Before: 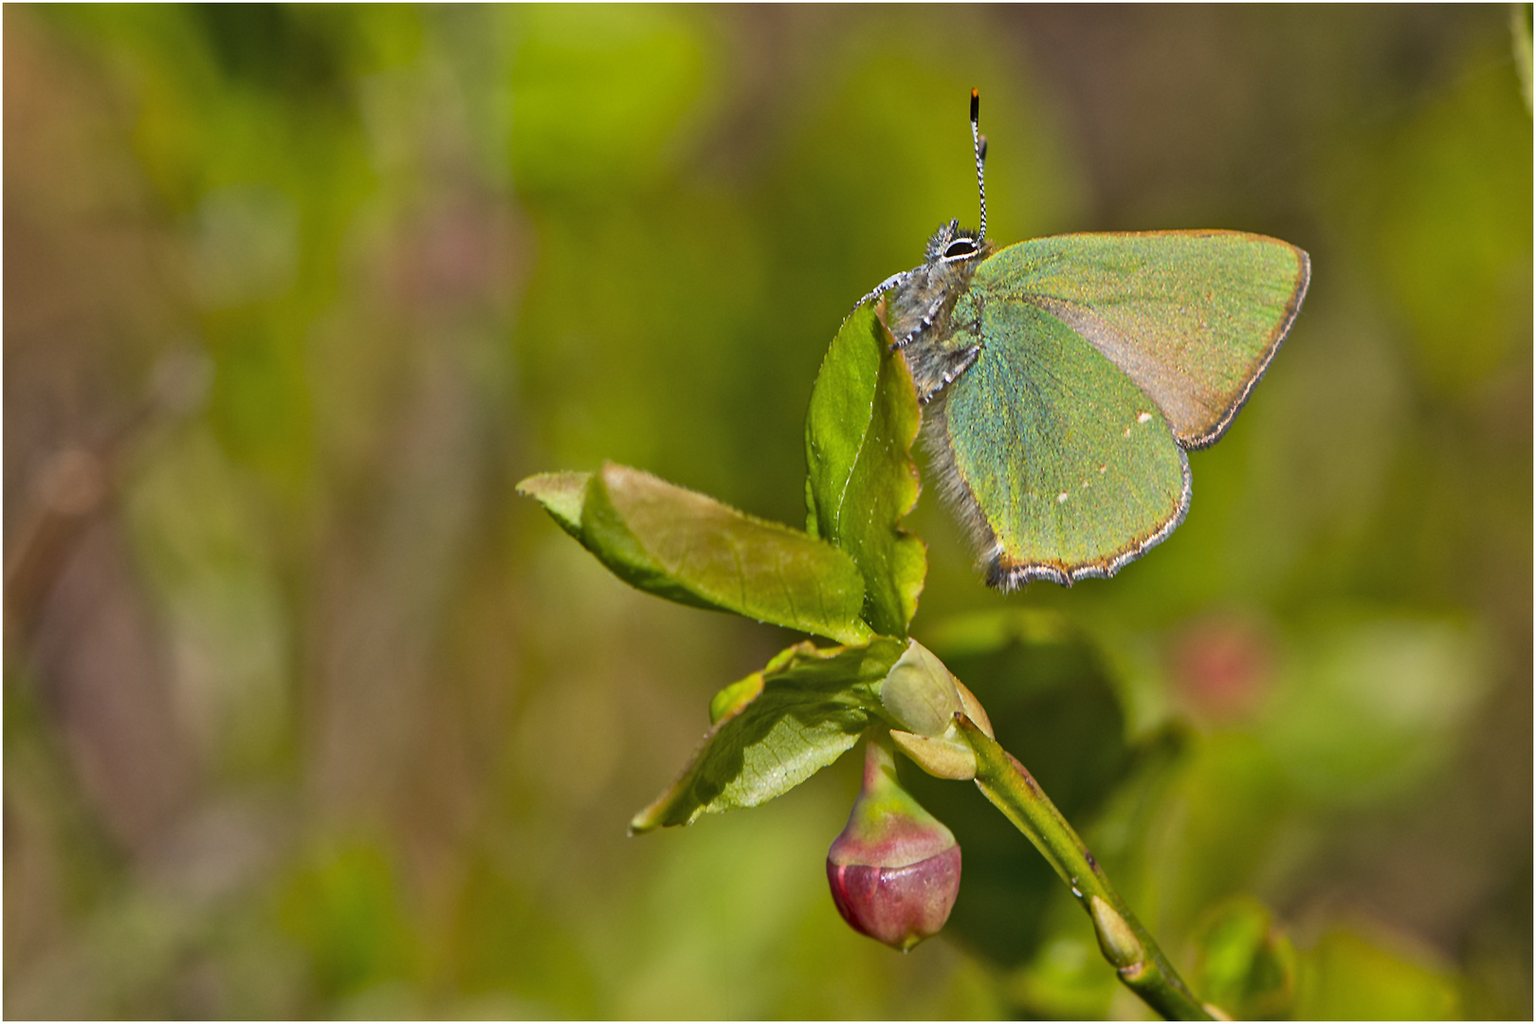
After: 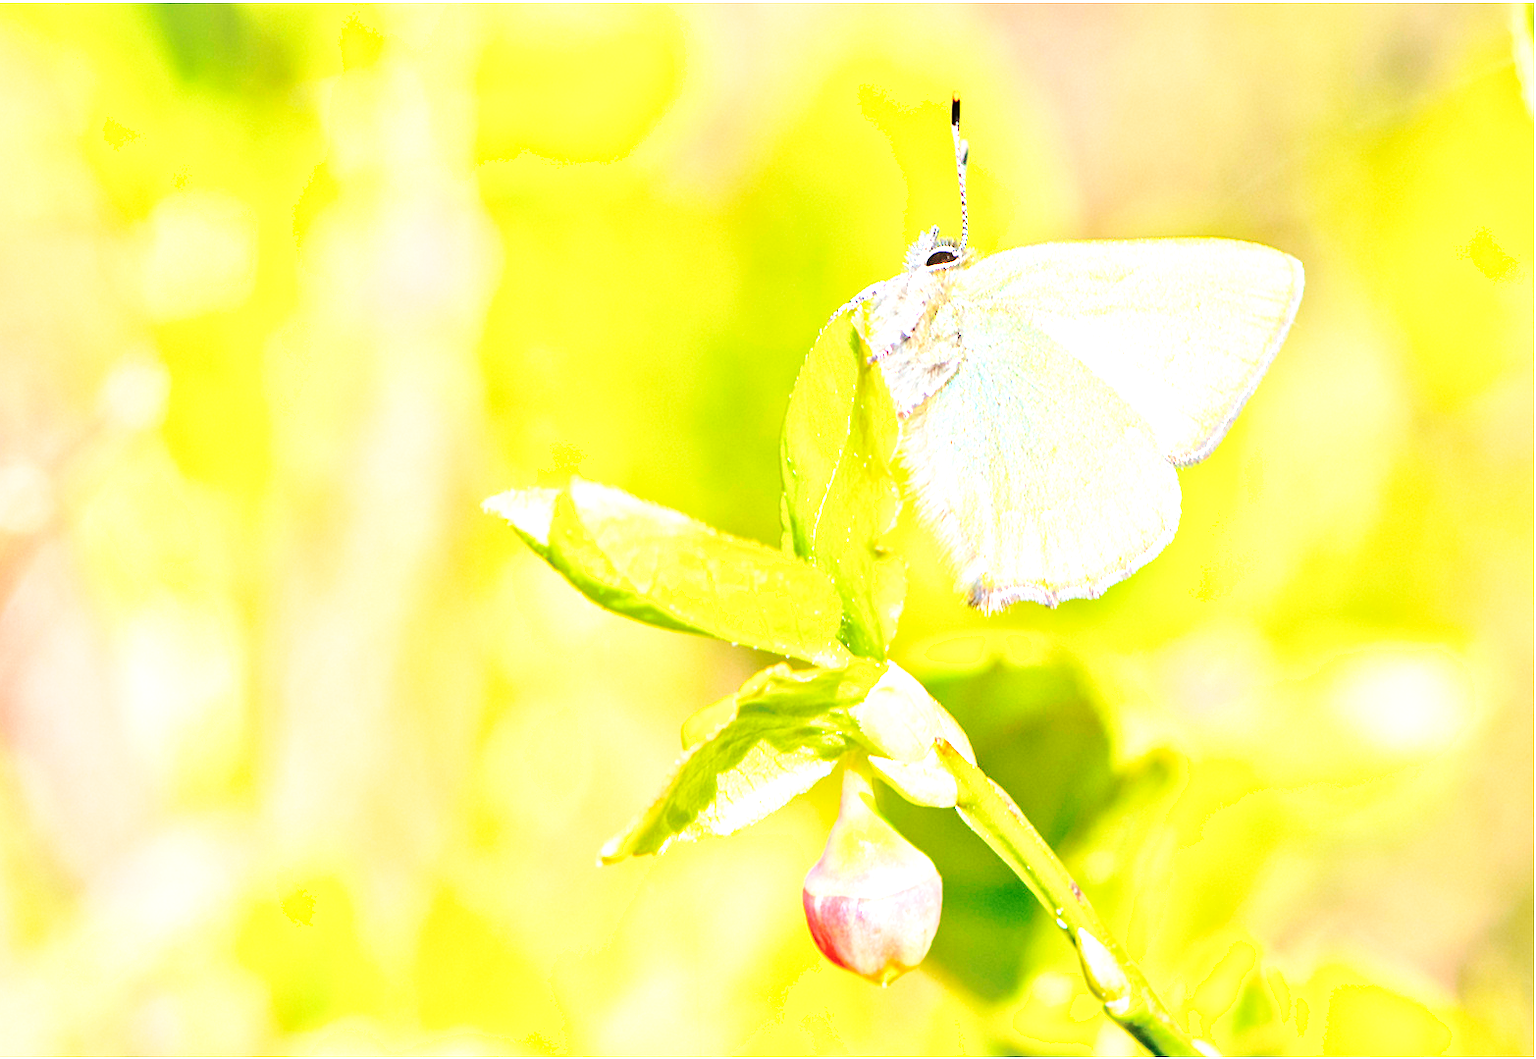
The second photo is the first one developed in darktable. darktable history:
tone equalizer: -8 EV -0.456 EV, -7 EV -0.361 EV, -6 EV -0.35 EV, -5 EV -0.252 EV, -3 EV 0.2 EV, -2 EV 0.328 EV, -1 EV 0.386 EV, +0 EV 0.43 EV
crop and rotate: left 3.374%
exposure: black level correction 0, exposure 1.285 EV, compensate exposure bias true, compensate highlight preservation false
shadows and highlights: radius 92.92, shadows -13.72, white point adjustment 0.299, highlights 32.09, compress 48.34%, soften with gaussian
base curve: curves: ch0 [(0, 0) (0.028, 0.03) (0.121, 0.232) (0.46, 0.748) (0.859, 0.968) (1, 1)], preserve colors none
